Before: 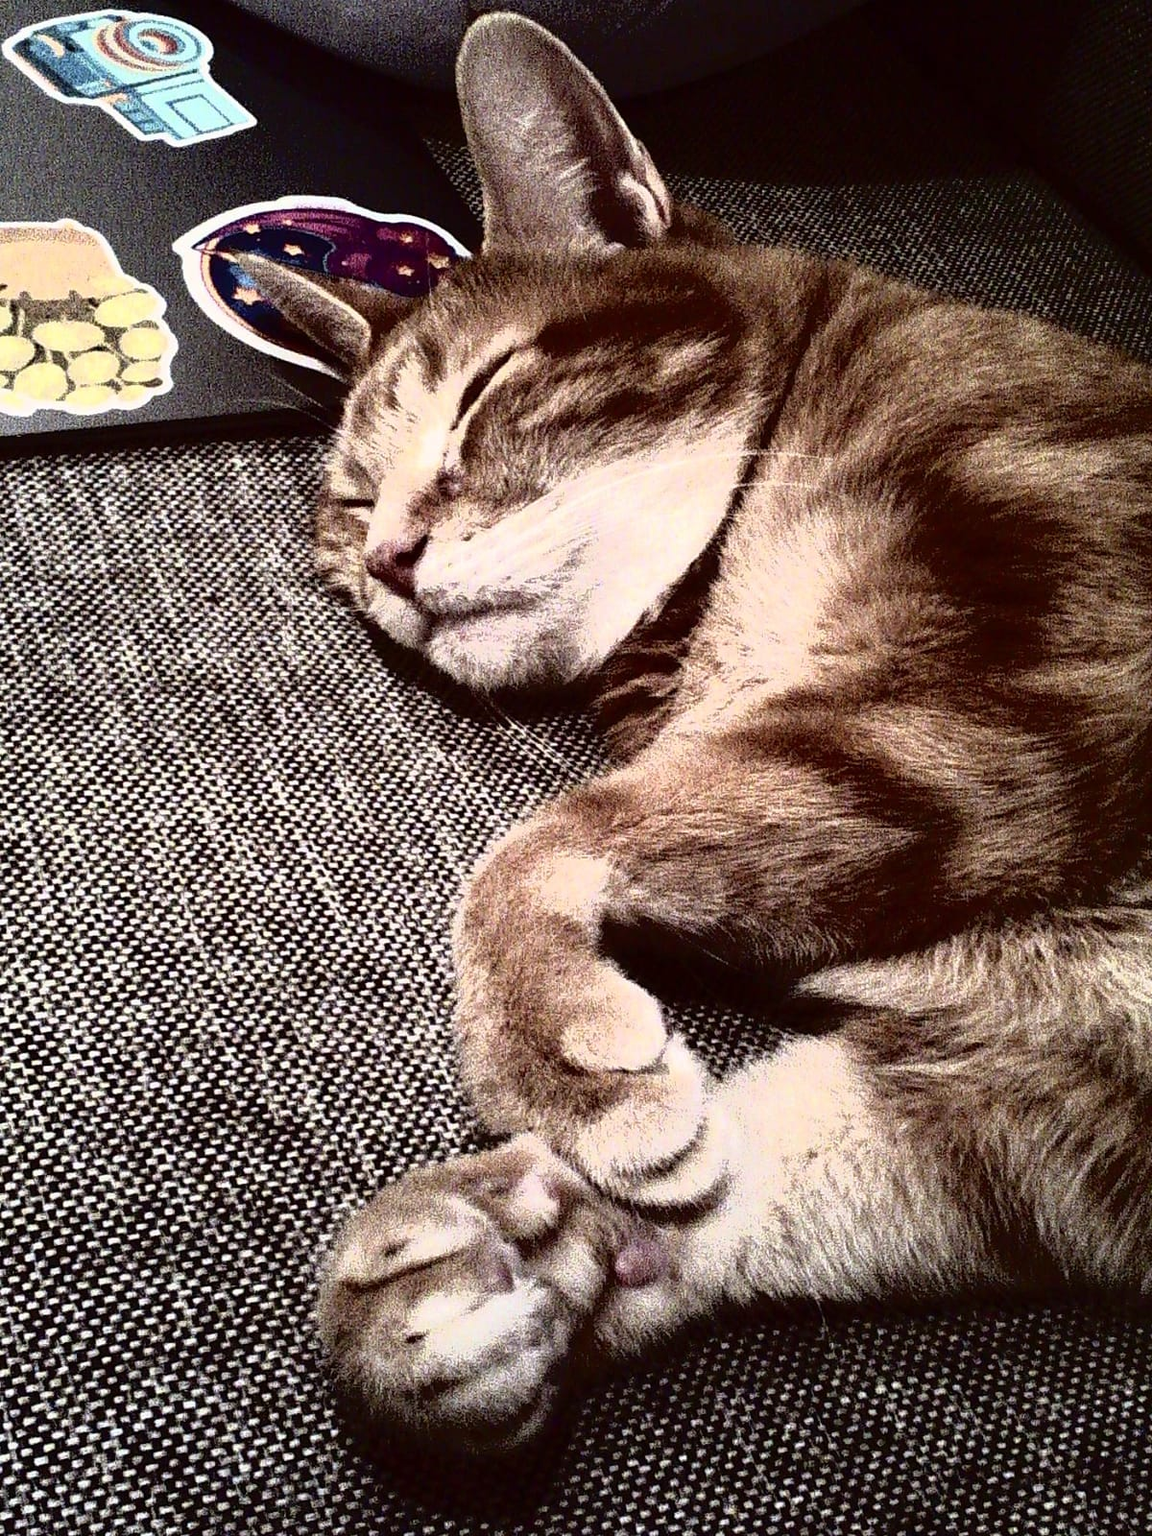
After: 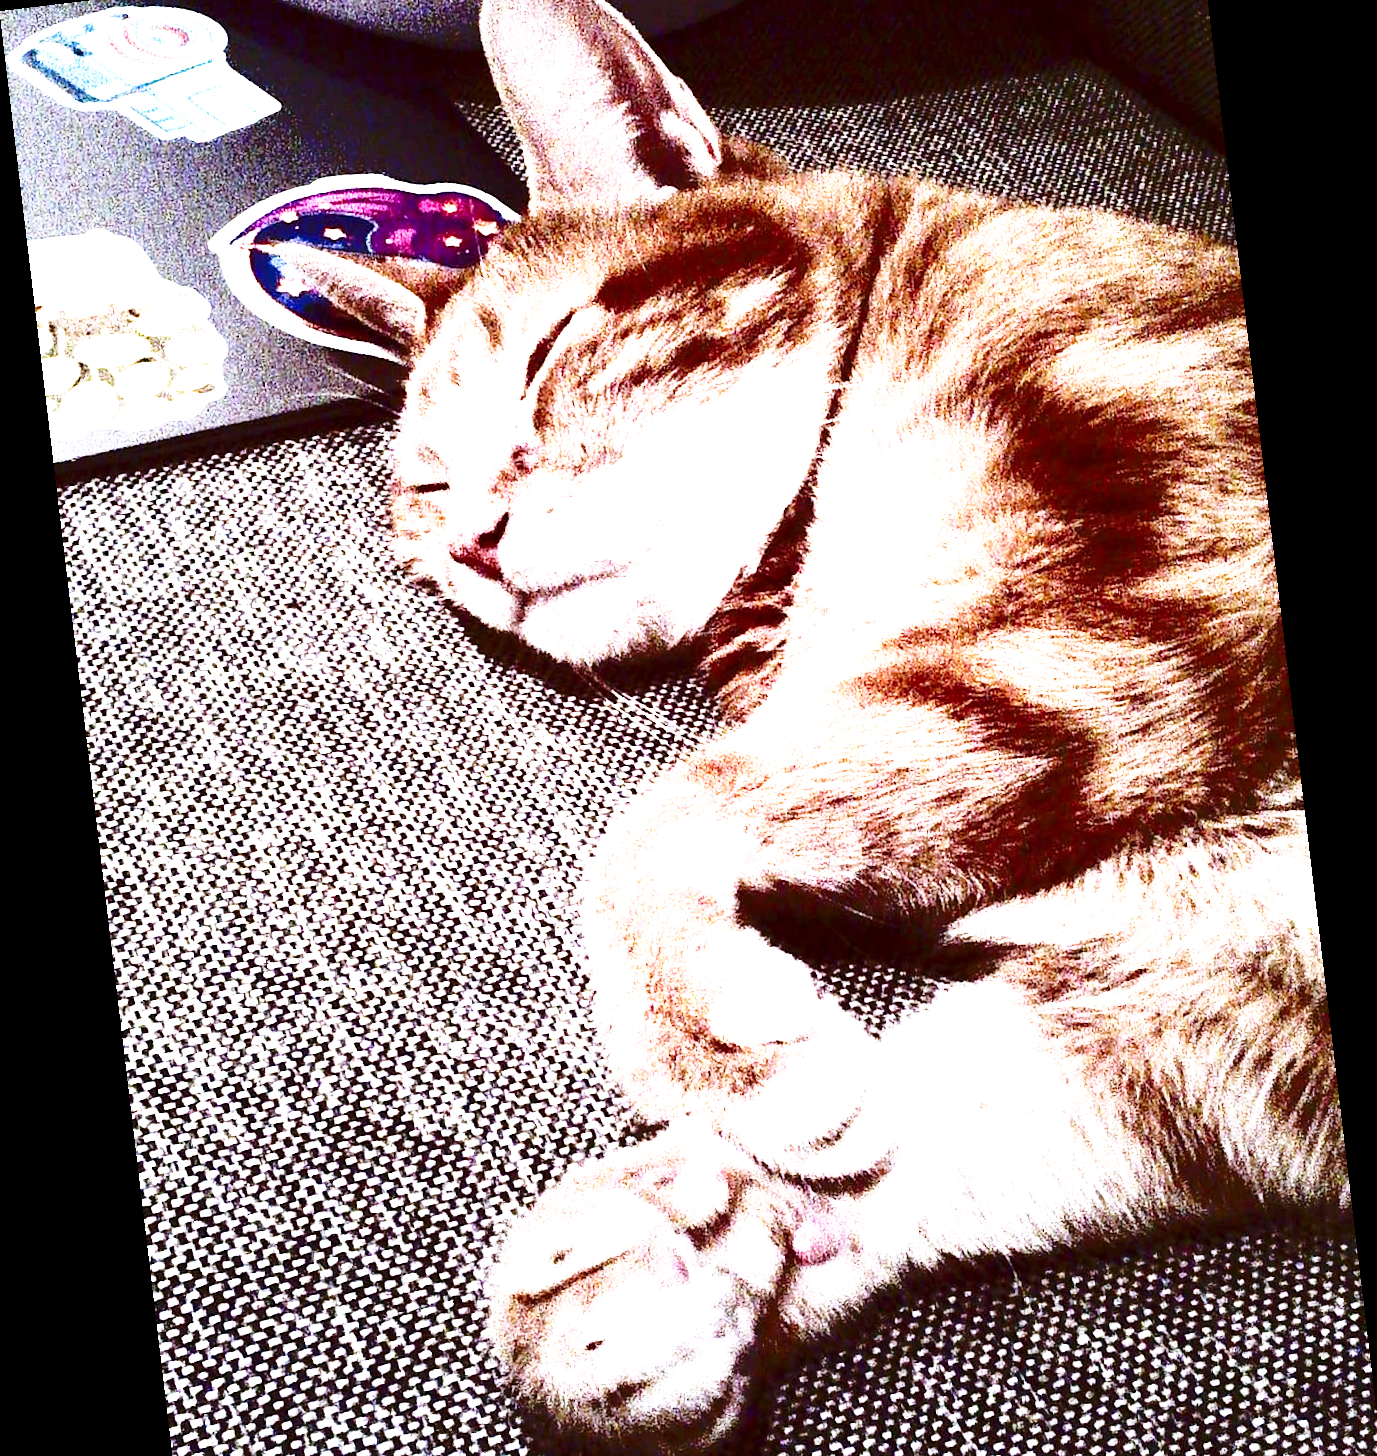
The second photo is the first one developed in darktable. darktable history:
crop: top 7.625%, bottom 8.027%
exposure: black level correction 0.001, exposure 1.646 EV, compensate exposure bias true, compensate highlight preservation false
white balance: red 0.967, blue 1.119, emerald 0.756
base curve: curves: ch0 [(0, 0) (0.026, 0.03) (0.109, 0.232) (0.351, 0.748) (0.669, 0.968) (1, 1)], preserve colors none
rotate and perspective: rotation -6.83°, automatic cropping off
contrast equalizer: y [[0.5 ×4, 0.483, 0.43], [0.5 ×6], [0.5 ×6], [0 ×6], [0 ×6]]
tone equalizer: on, module defaults
